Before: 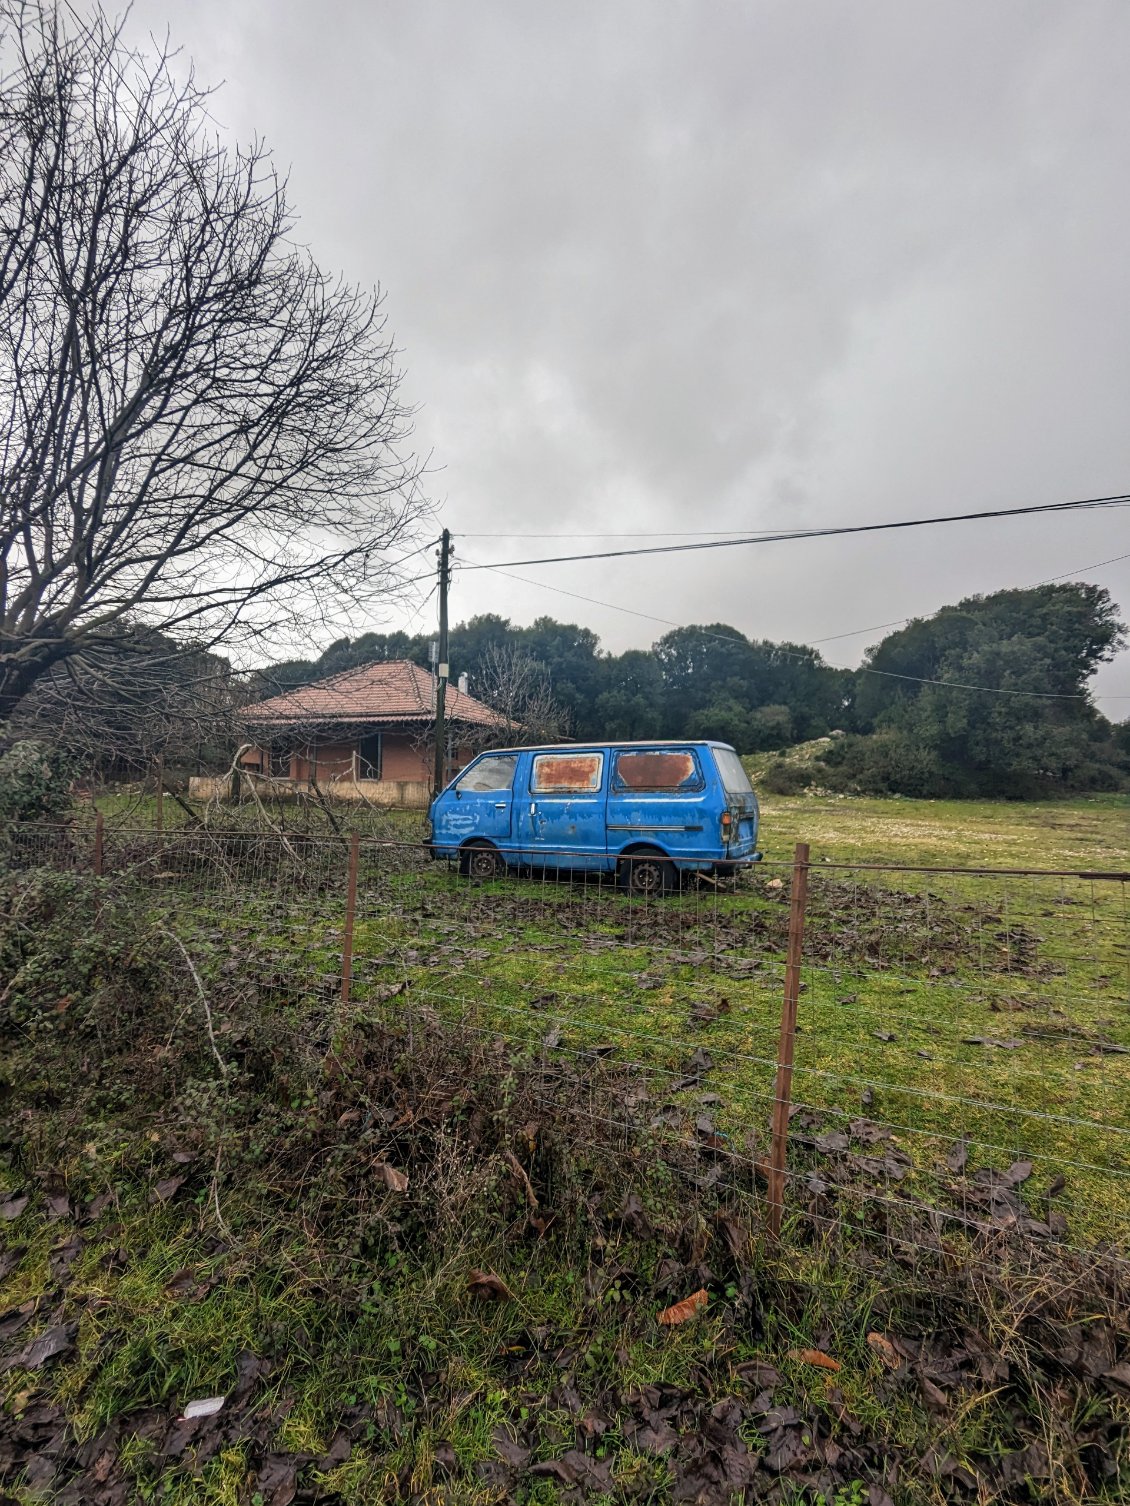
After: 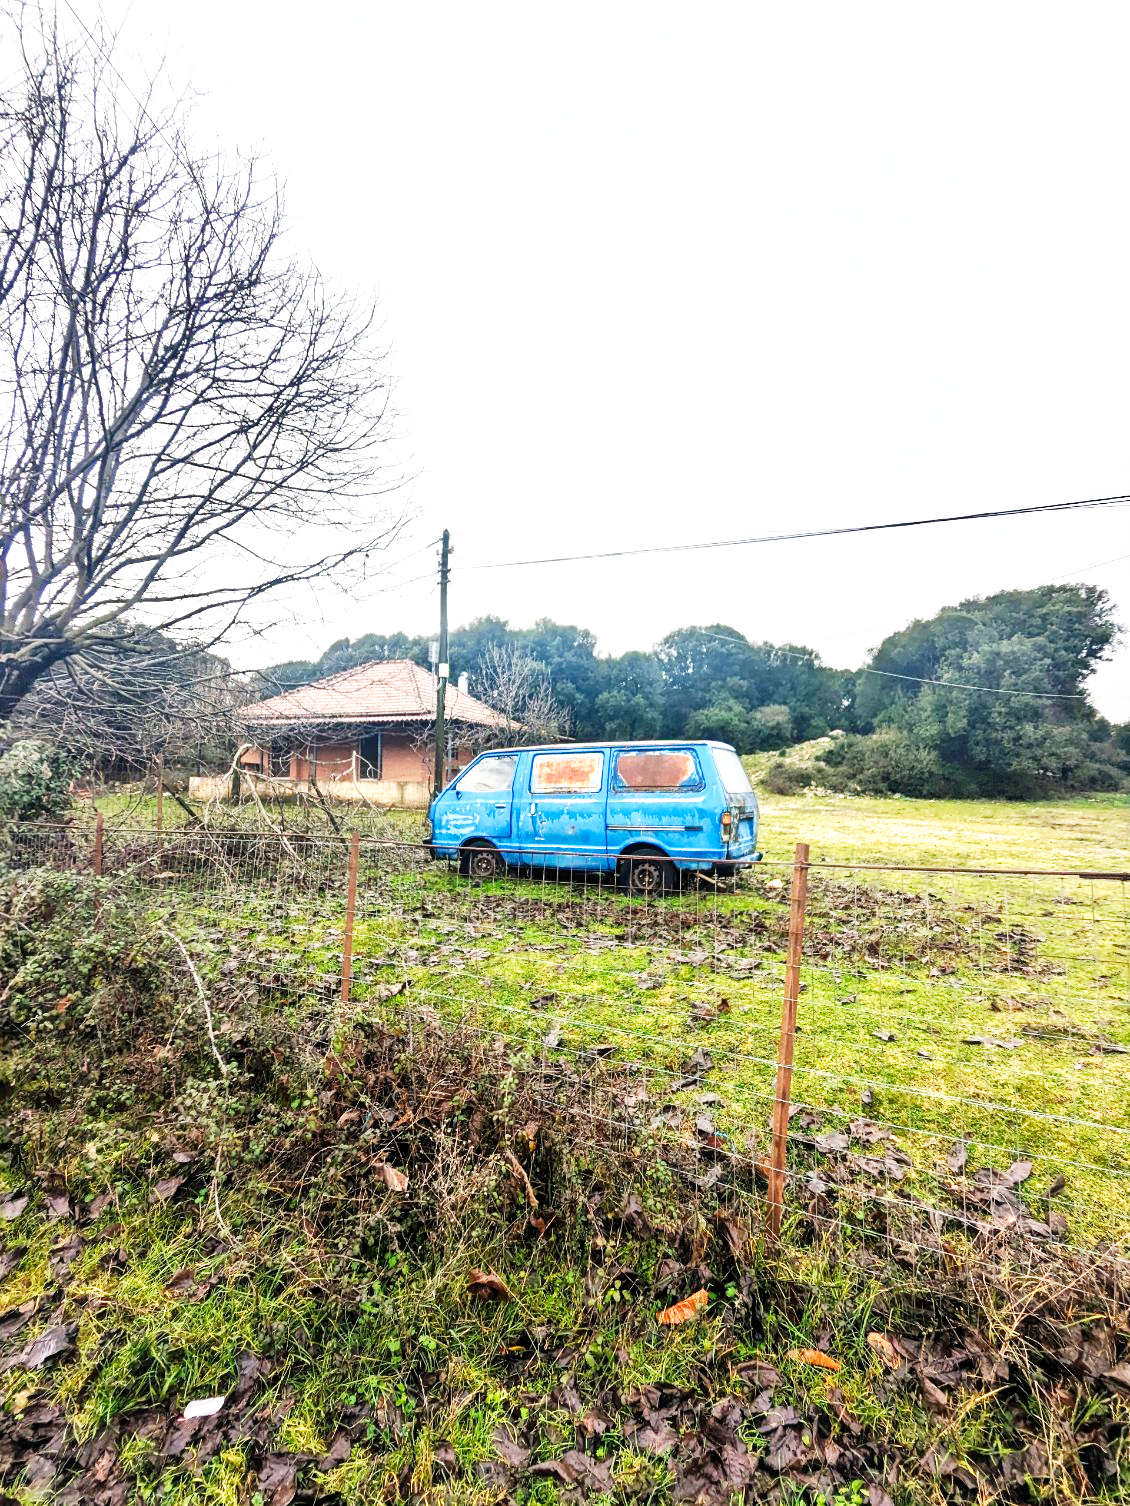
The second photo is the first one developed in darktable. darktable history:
exposure: black level correction 0, exposure 0.692 EV, compensate exposure bias true, compensate highlight preservation false
contrast equalizer: octaves 7, y [[0.5, 0.542, 0.583, 0.625, 0.667, 0.708], [0.5 ×6], [0.5 ×6], [0, 0.033, 0.067, 0.1, 0.133, 0.167], [0, 0.05, 0.1, 0.15, 0.2, 0.25]], mix -0.215
local contrast: mode bilateral grid, contrast 19, coarseness 50, detail 119%, midtone range 0.2
base curve: curves: ch0 [(0, 0) (0.007, 0.004) (0.027, 0.03) (0.046, 0.07) (0.207, 0.54) (0.442, 0.872) (0.673, 0.972) (1, 1)], preserve colors none
